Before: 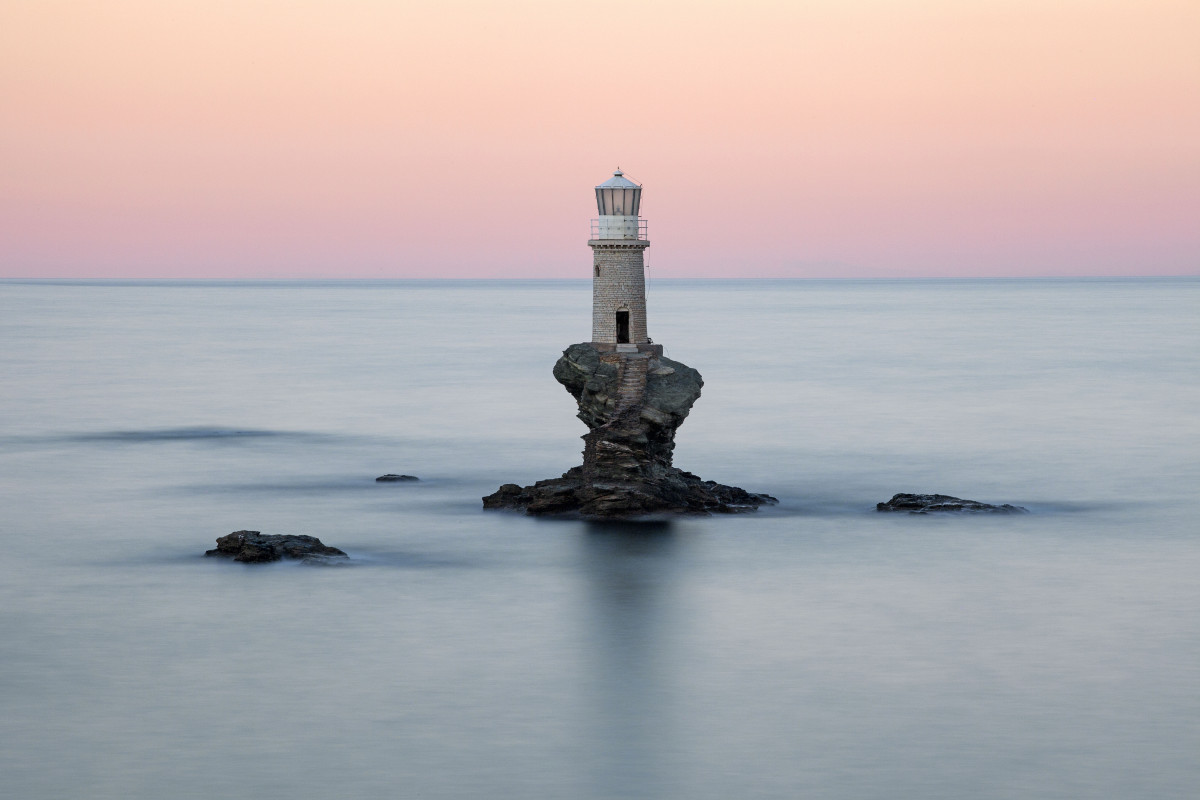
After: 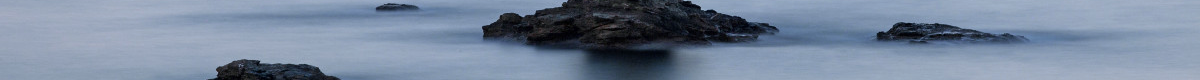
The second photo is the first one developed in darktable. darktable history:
crop and rotate: top 59.084%, bottom 30.916%
color calibration: illuminant as shot in camera, x 0.358, y 0.373, temperature 4628.91 K
